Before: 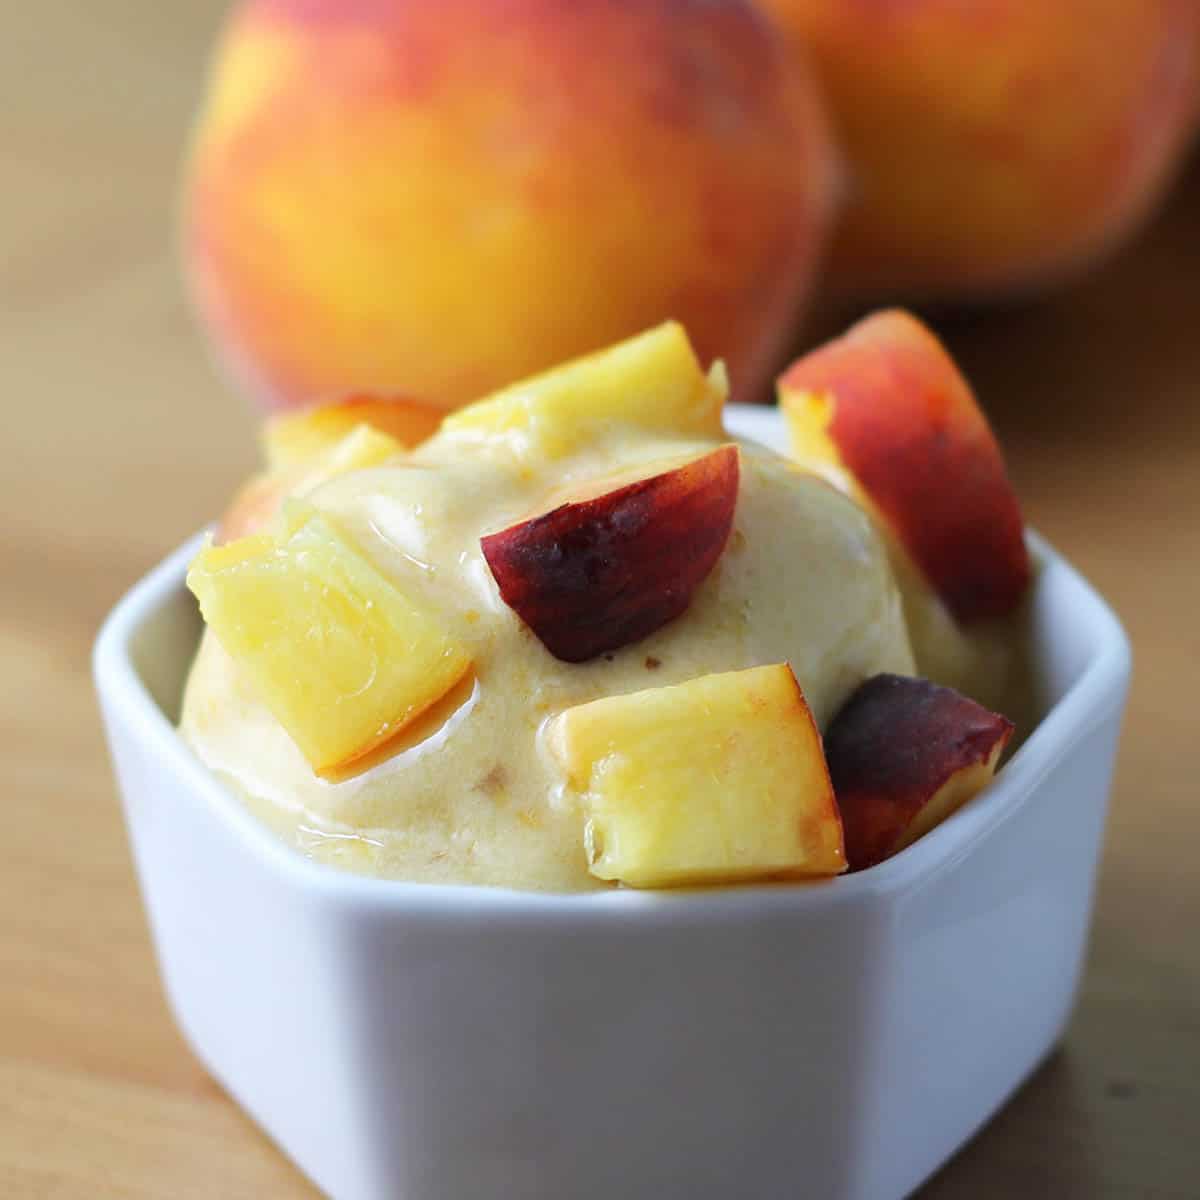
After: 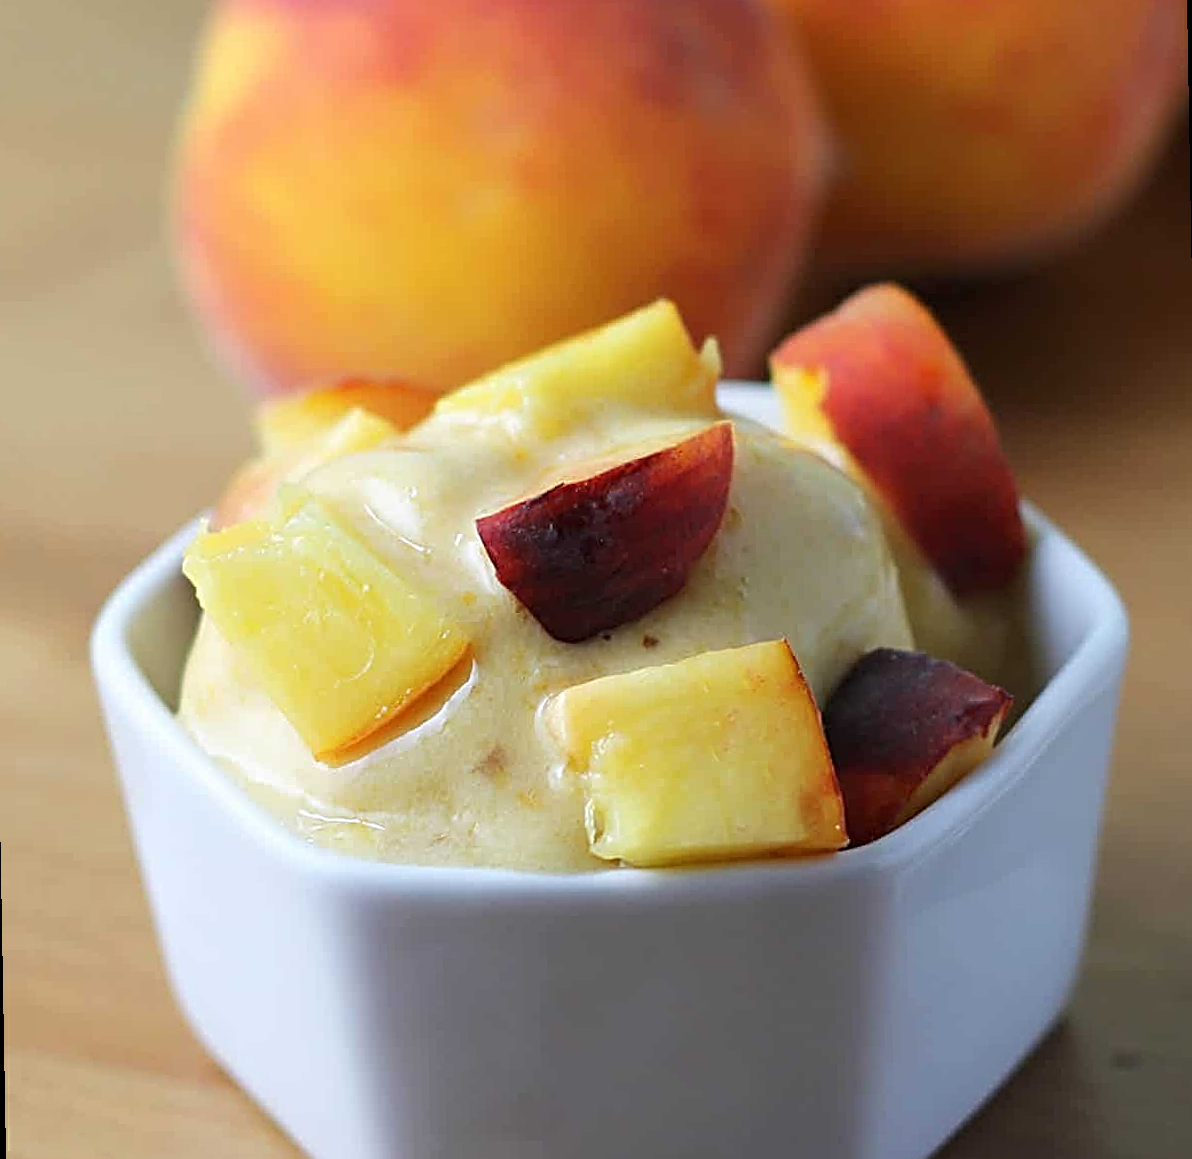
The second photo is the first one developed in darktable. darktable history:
rotate and perspective: rotation -1°, crop left 0.011, crop right 0.989, crop top 0.025, crop bottom 0.975
tone equalizer: on, module defaults
sharpen: radius 2.817, amount 0.715
